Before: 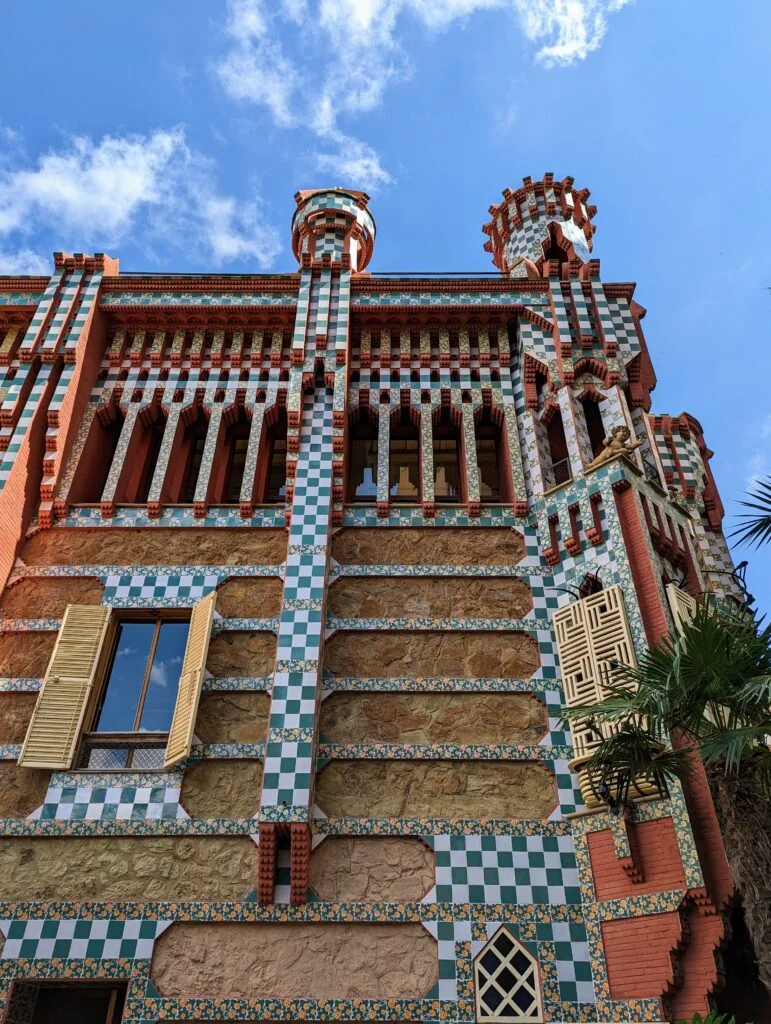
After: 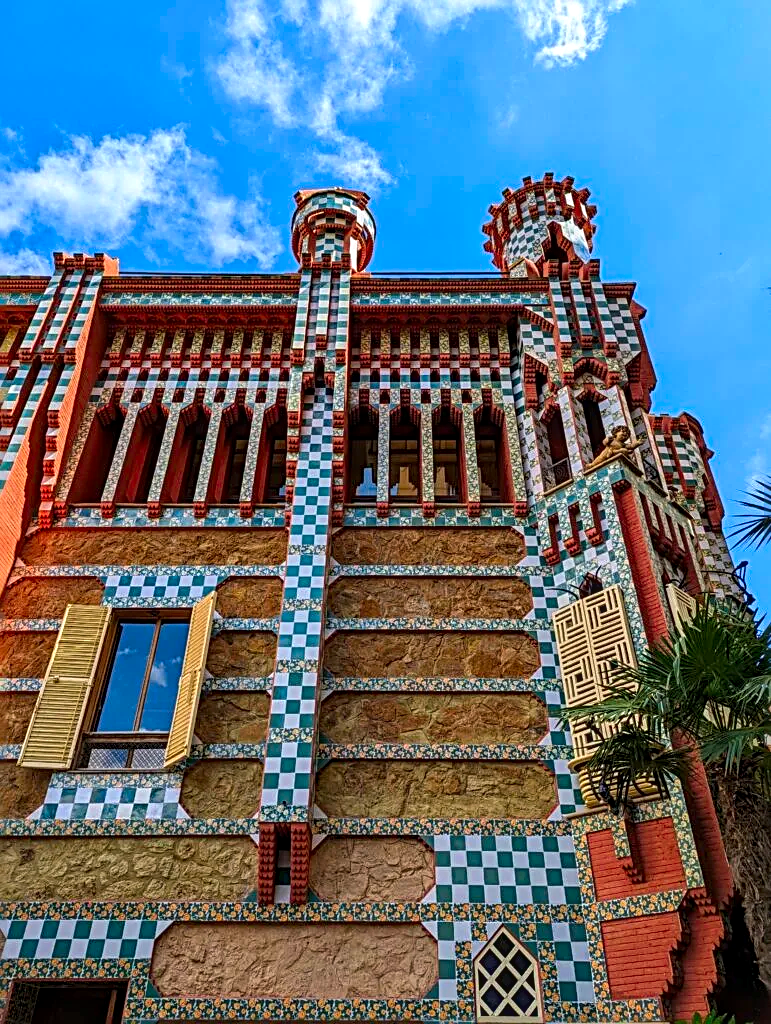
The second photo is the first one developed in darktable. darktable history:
contrast brightness saturation: saturation 0.52
local contrast: on, module defaults
sharpen: radius 2.721, amount 0.669
